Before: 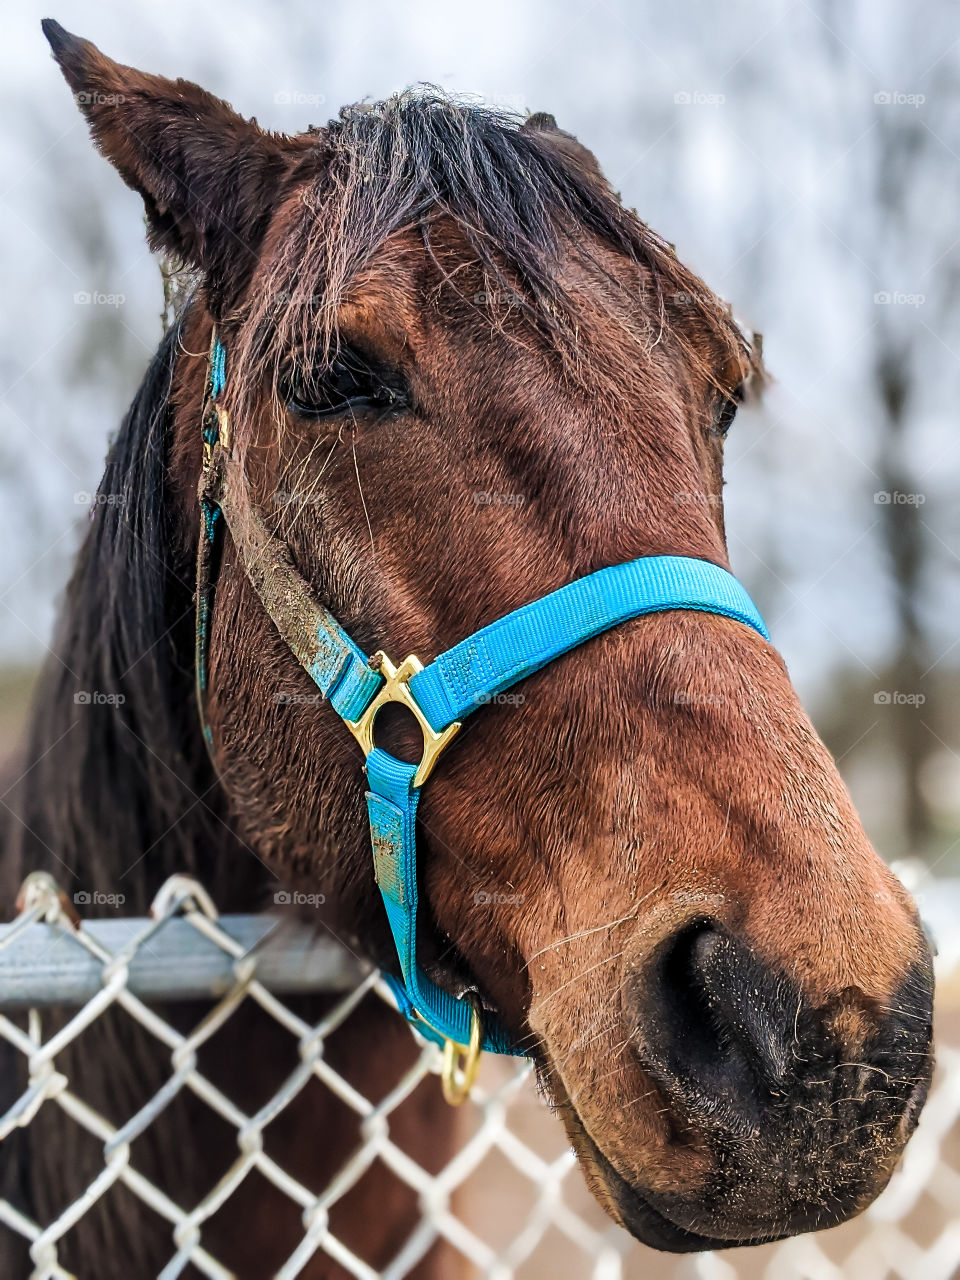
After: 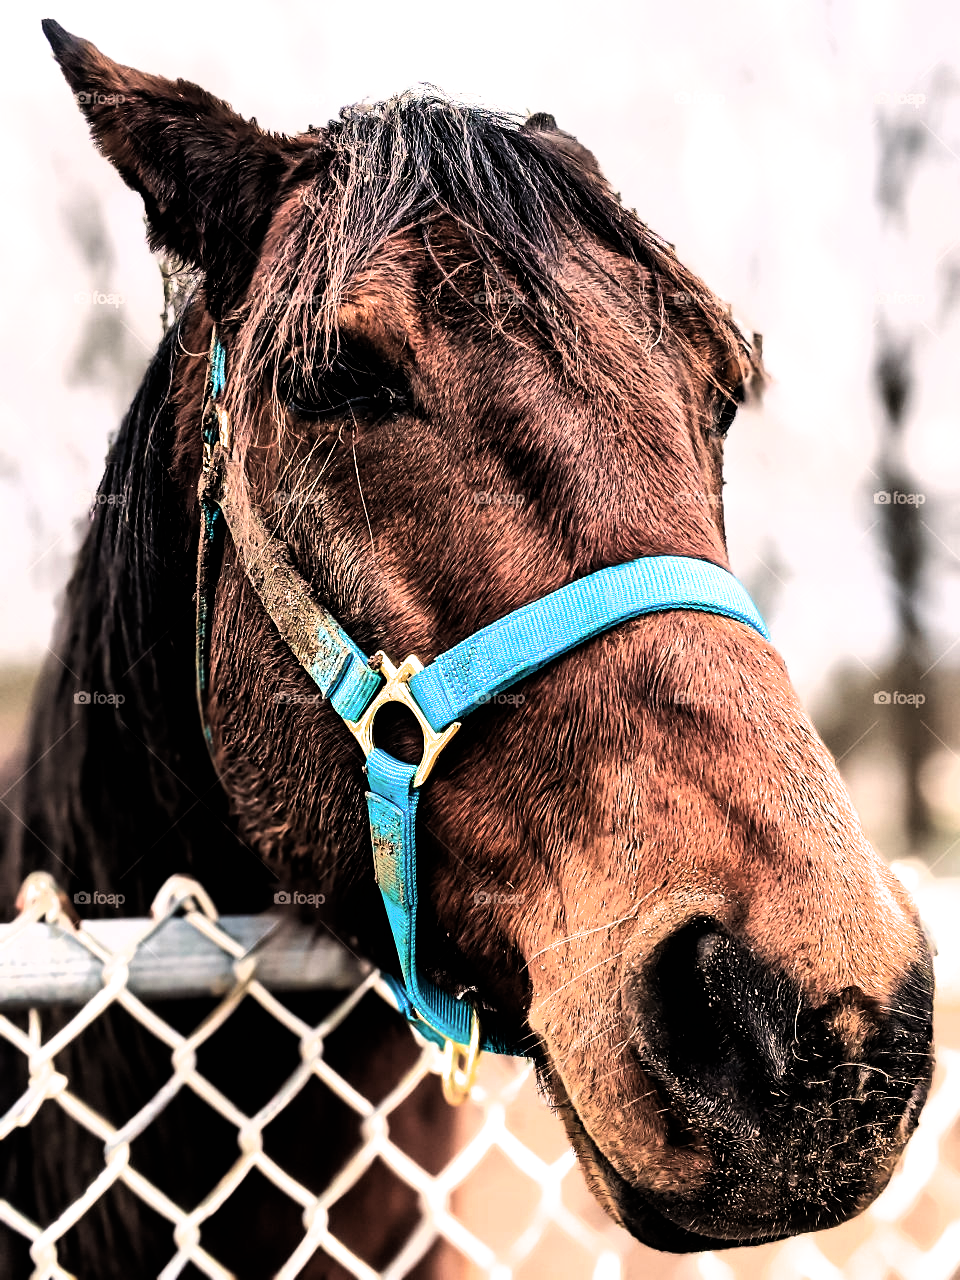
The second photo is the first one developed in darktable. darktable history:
filmic rgb: black relative exposure -8.2 EV, white relative exposure 2.2 EV, threshold 3 EV, hardness 7.11, latitude 85.74%, contrast 1.696, highlights saturation mix -4%, shadows ↔ highlights balance -2.69%, color science v5 (2021), contrast in shadows safe, contrast in highlights safe, enable highlight reconstruction true
exposure: exposure 0.014 EV, compensate highlight preservation false
white balance: red 1.127, blue 0.943
contrast brightness saturation: contrast 0.1, brightness 0.02, saturation 0.02
